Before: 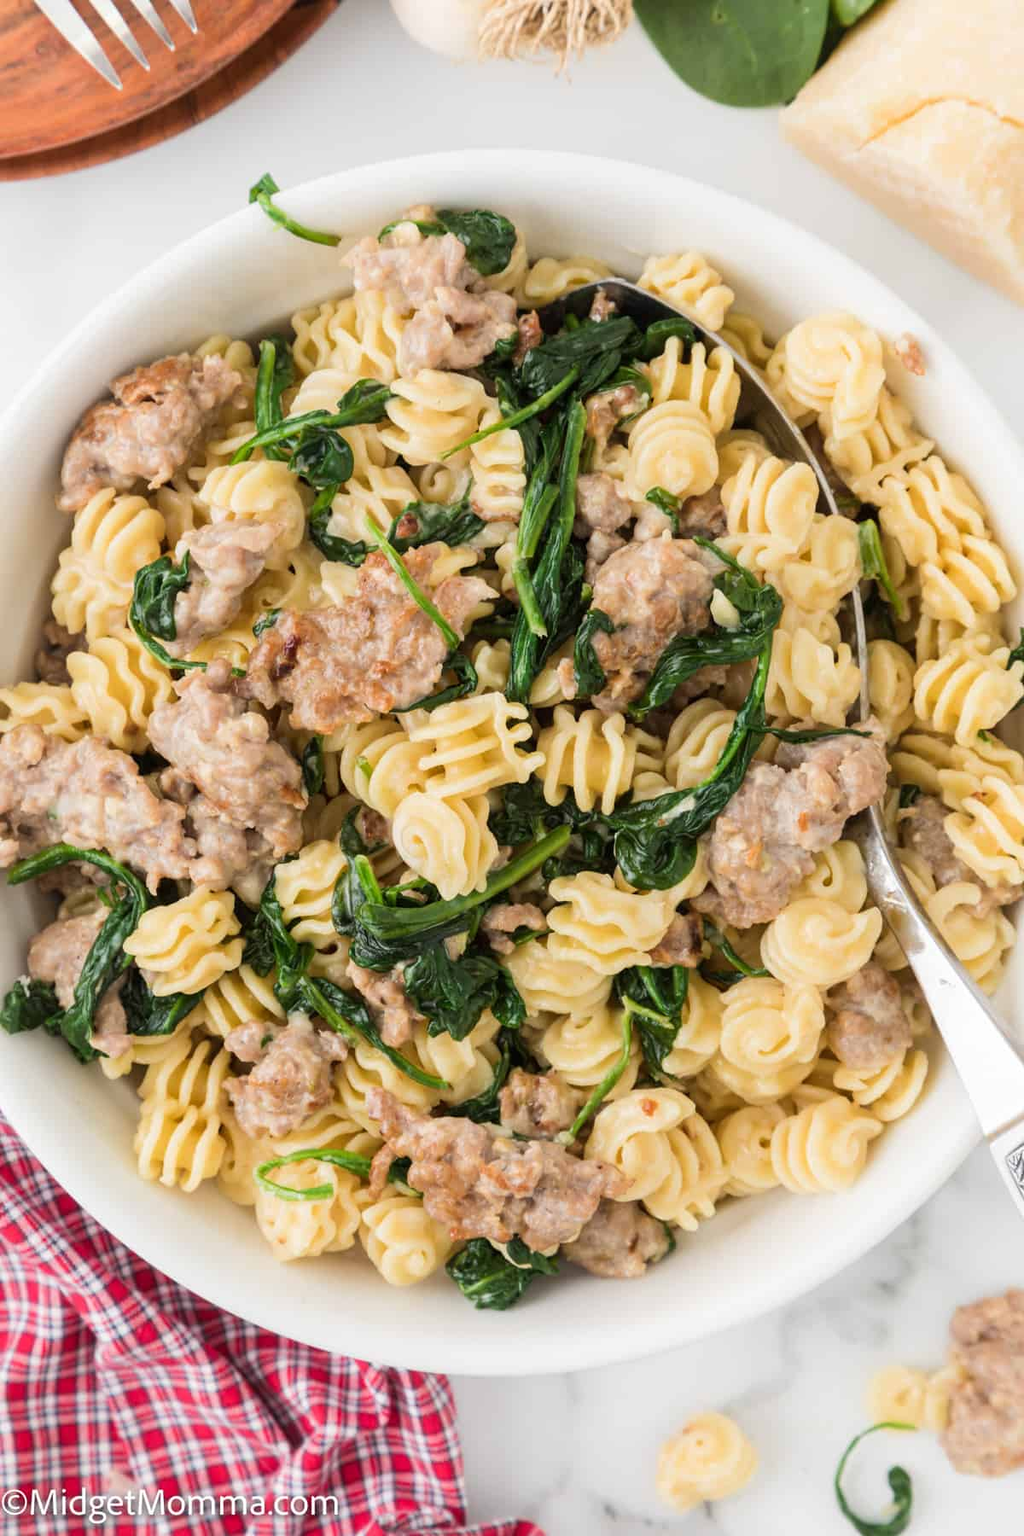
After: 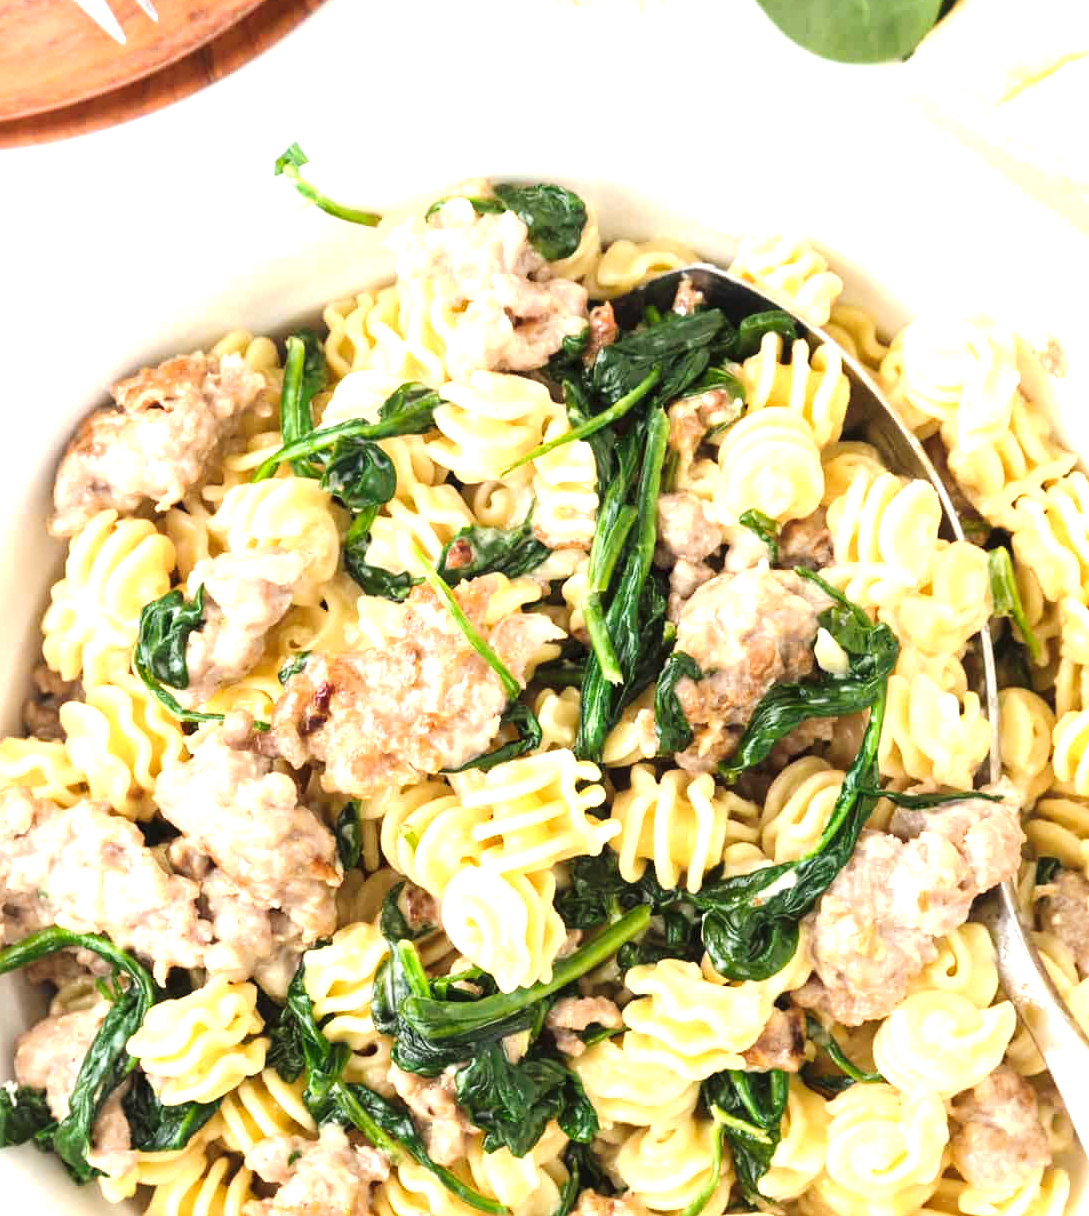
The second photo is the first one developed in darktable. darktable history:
exposure: exposure 1.15 EV, compensate highlight preservation false
tone curve: curves: ch0 [(0, 0) (0.003, 0.005) (0.011, 0.021) (0.025, 0.042) (0.044, 0.065) (0.069, 0.074) (0.1, 0.092) (0.136, 0.123) (0.177, 0.159) (0.224, 0.2) (0.277, 0.252) (0.335, 0.32) (0.399, 0.392) (0.468, 0.468) (0.543, 0.549) (0.623, 0.638) (0.709, 0.721) (0.801, 0.812) (0.898, 0.896) (1, 1)], preserve colors none
crop: left 1.509%, top 3.452%, right 7.696%, bottom 28.452%
